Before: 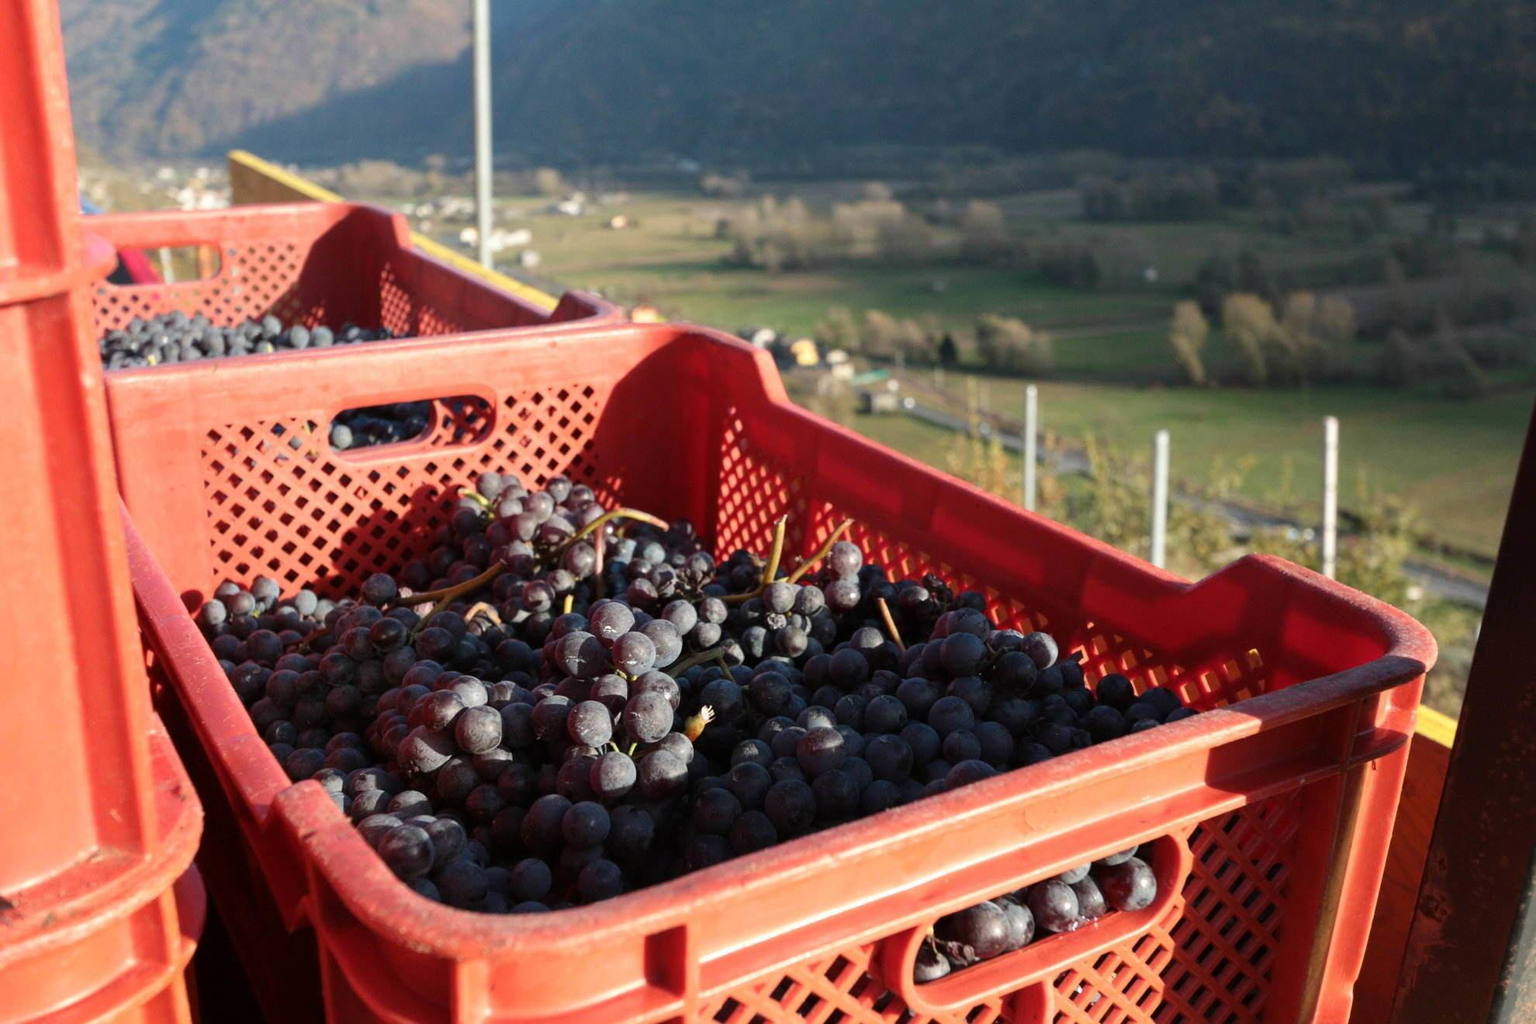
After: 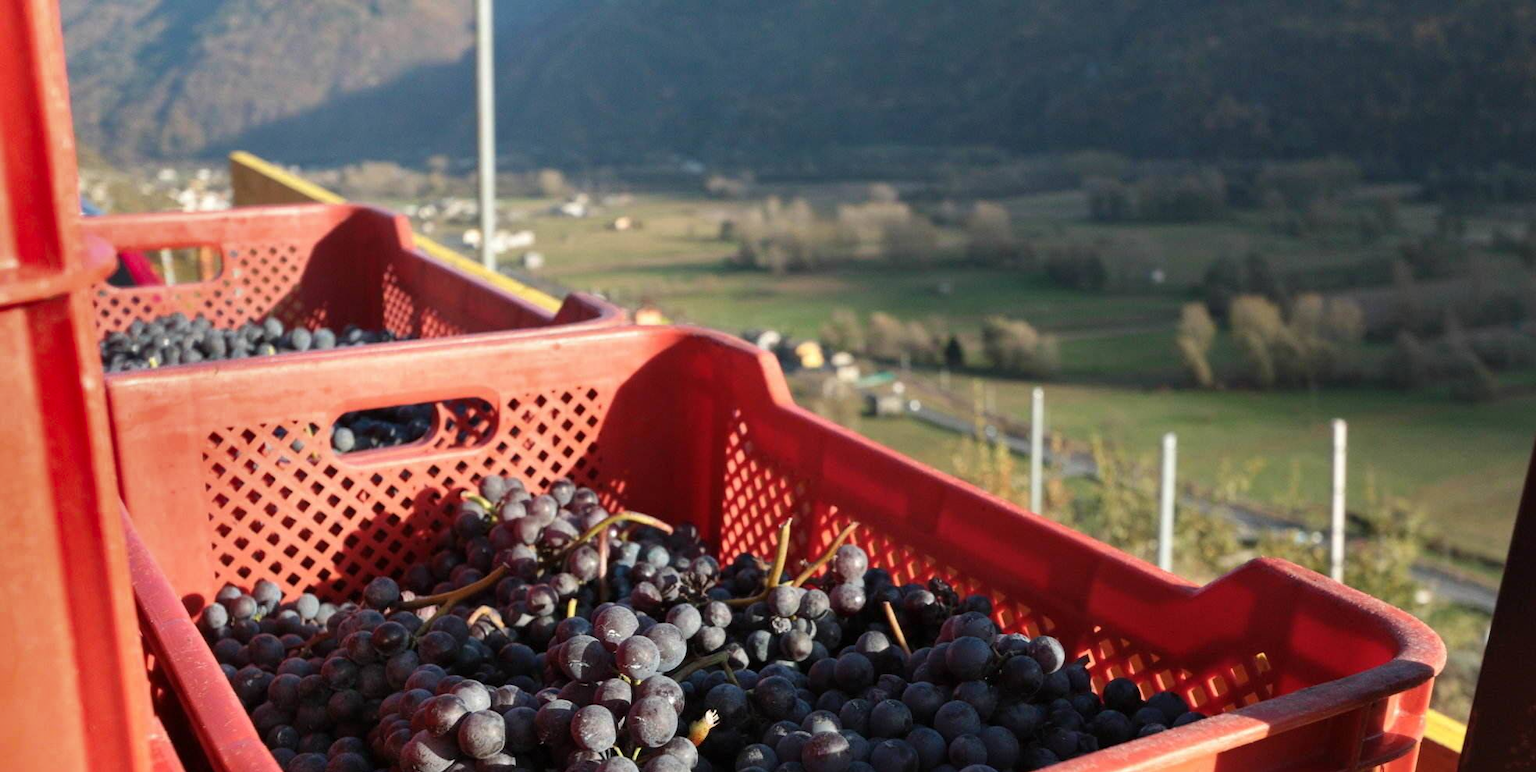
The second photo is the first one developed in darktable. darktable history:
shadows and highlights: shadows 24.35, highlights -76.95, highlights color adjustment 72.49%, soften with gaussian
crop: bottom 24.983%
